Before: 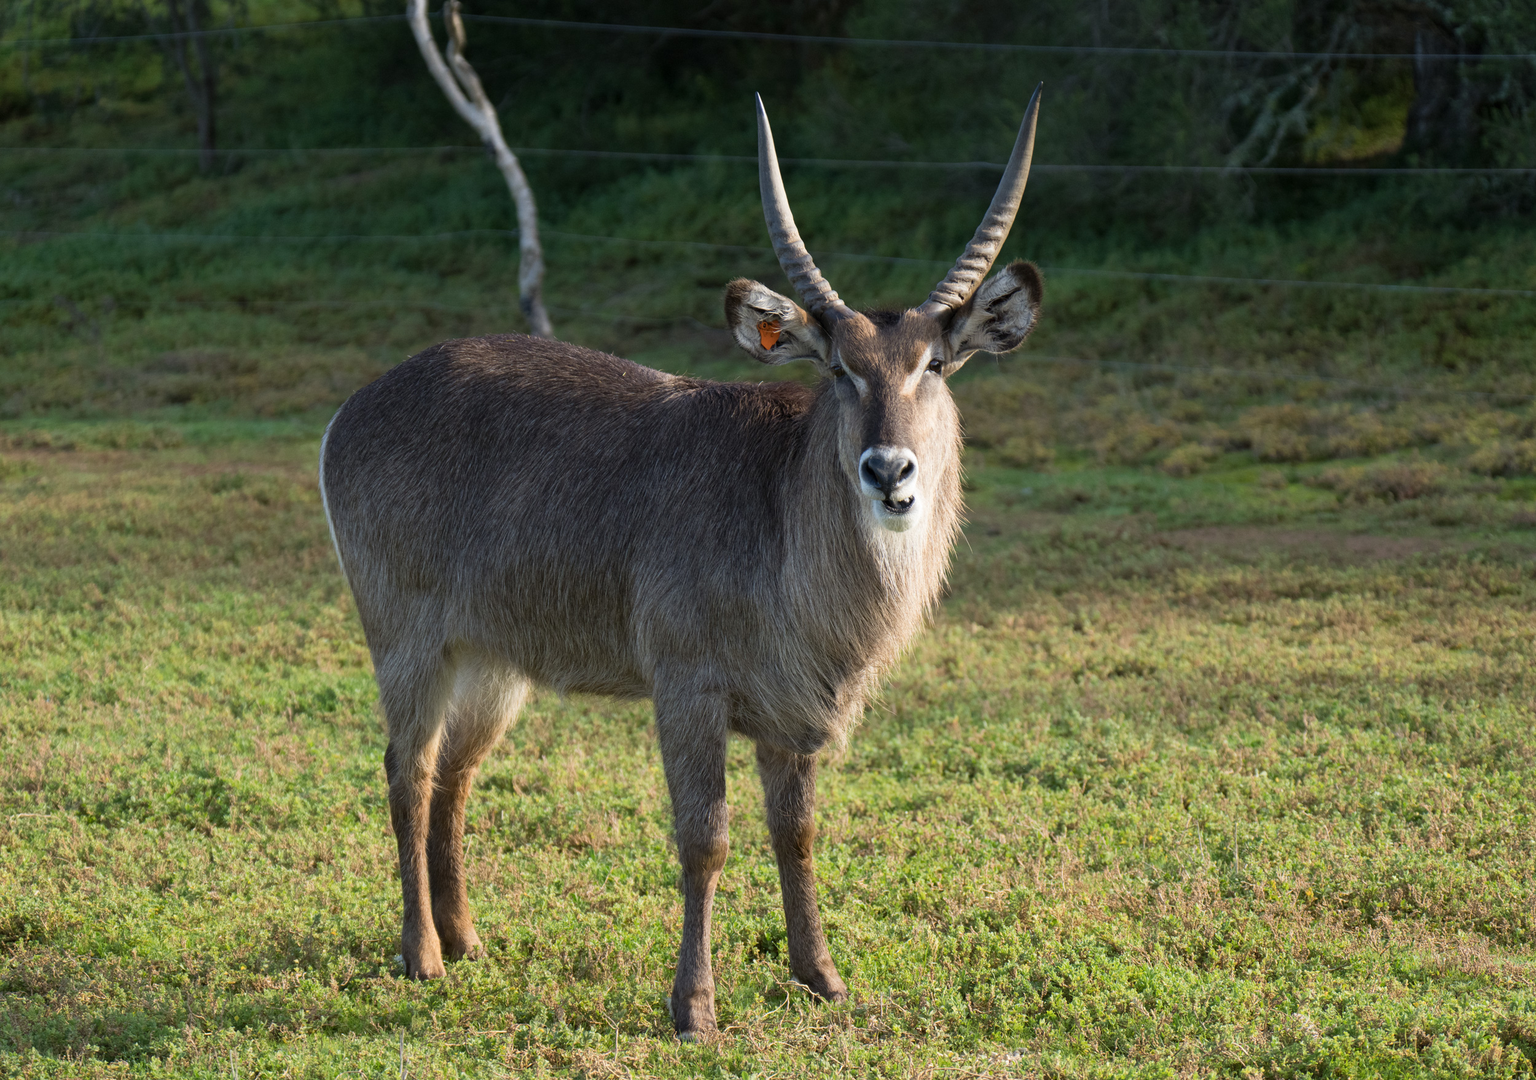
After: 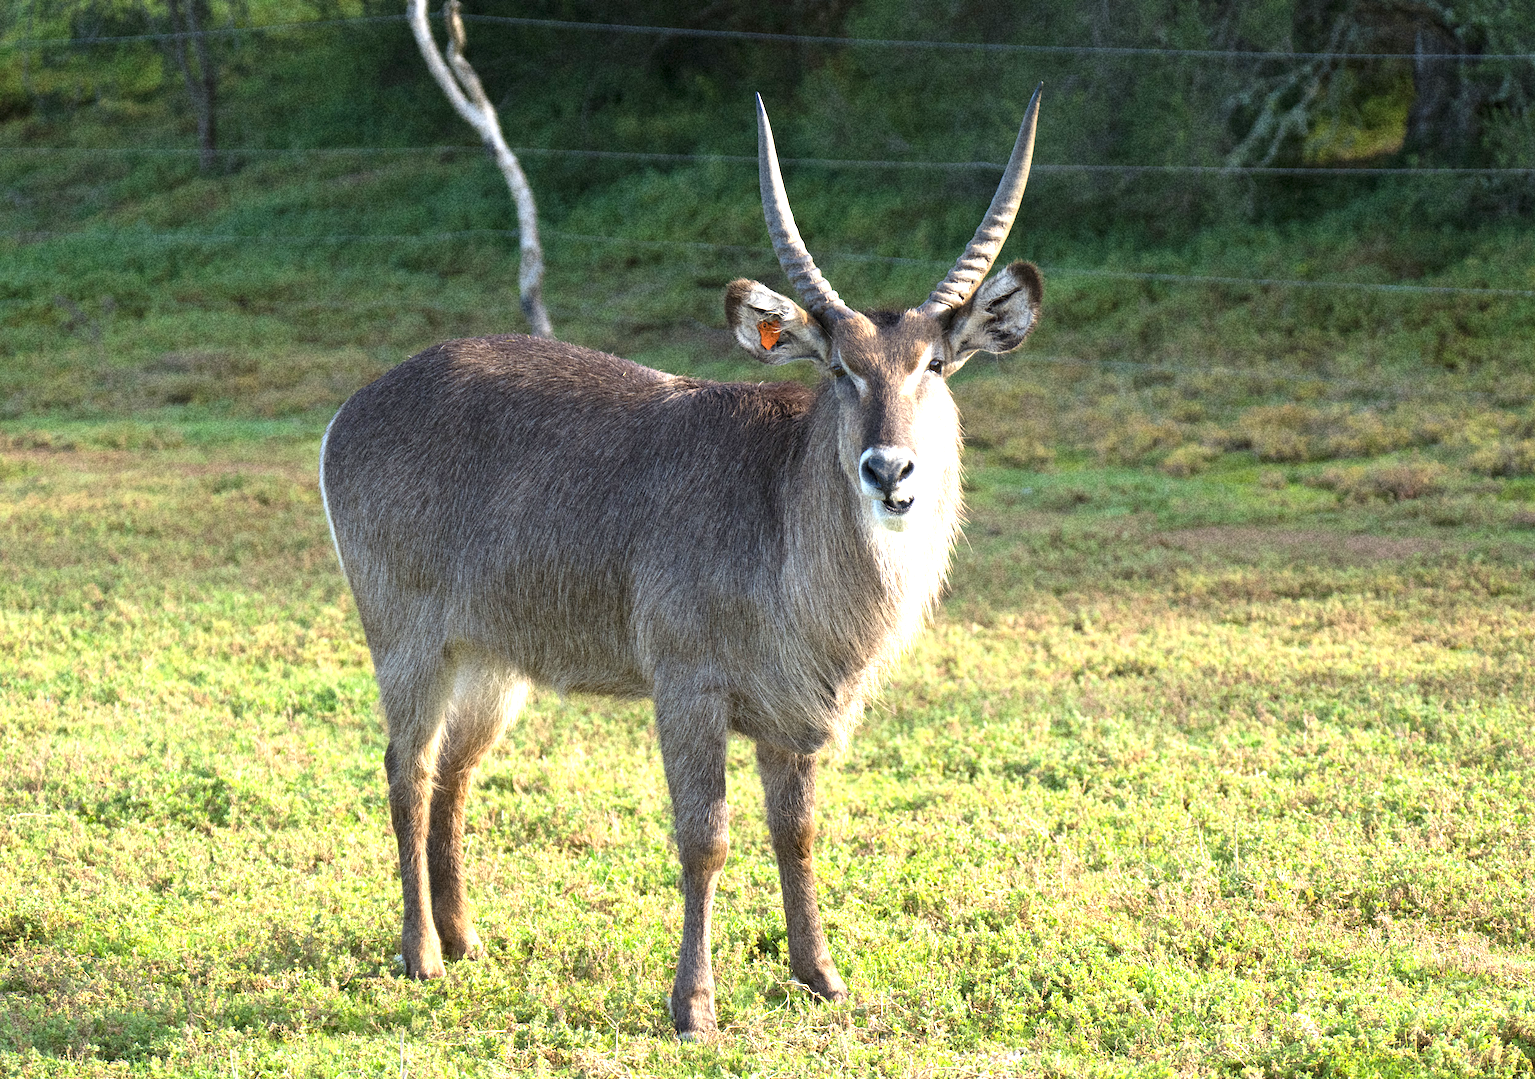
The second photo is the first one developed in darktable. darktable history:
grain: coarseness 14.49 ISO, strength 48.04%, mid-tones bias 35%
exposure: black level correction 0, exposure 1.3 EV, compensate exposure bias true, compensate highlight preservation false
